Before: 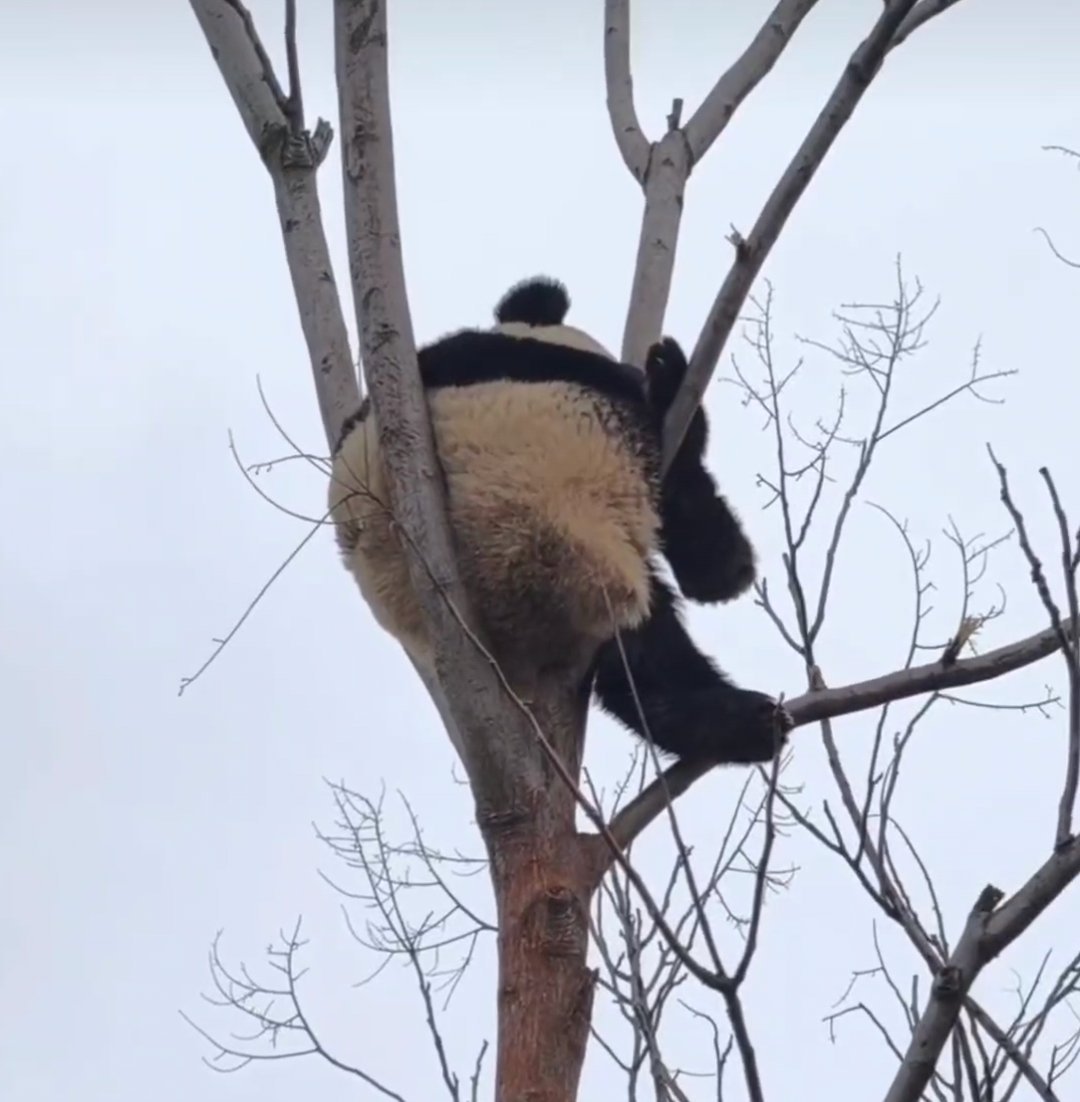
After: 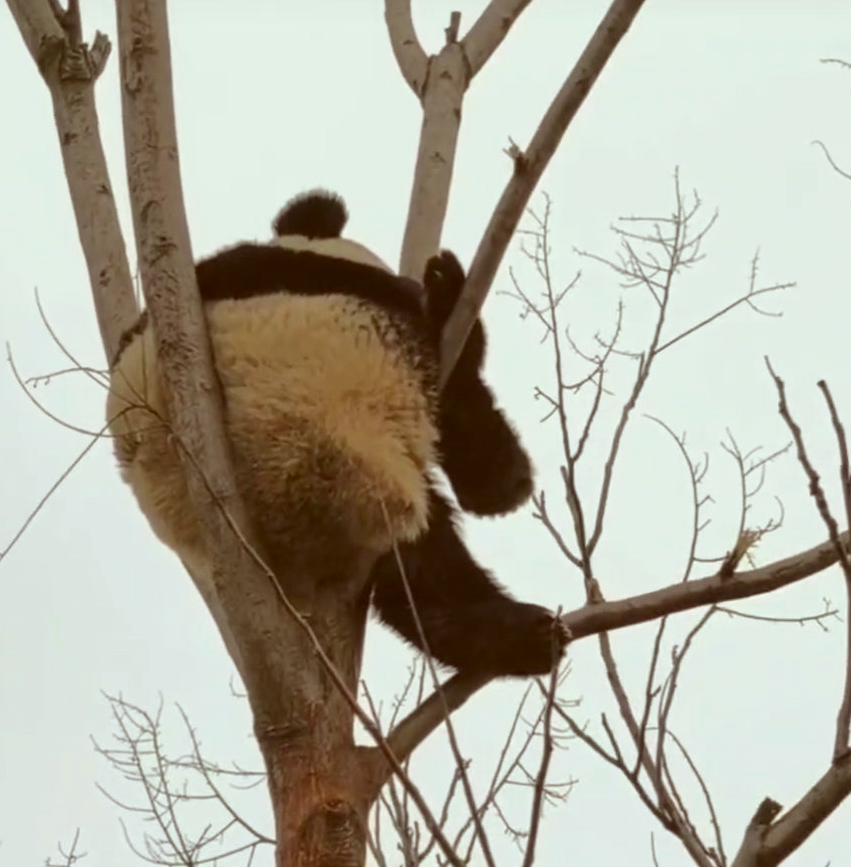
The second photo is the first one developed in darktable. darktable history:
color correction: highlights a* -5.3, highlights b* 9.8, shadows a* 9.8, shadows b* 24.26
crop and rotate: left 20.74%, top 7.912%, right 0.375%, bottom 13.378%
